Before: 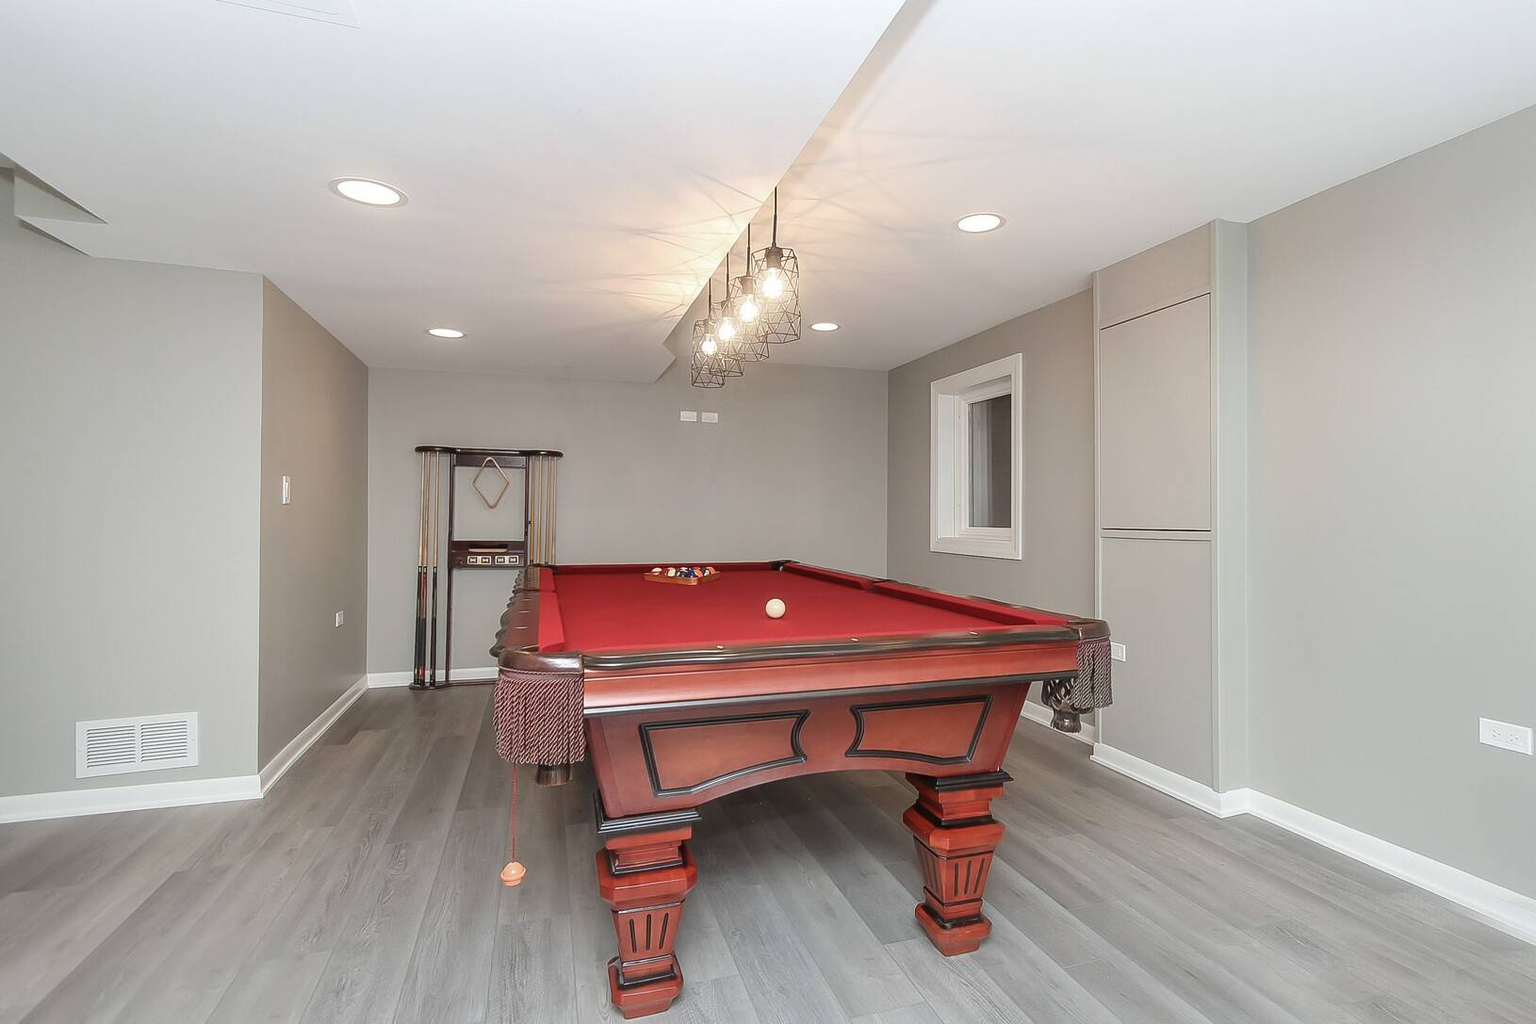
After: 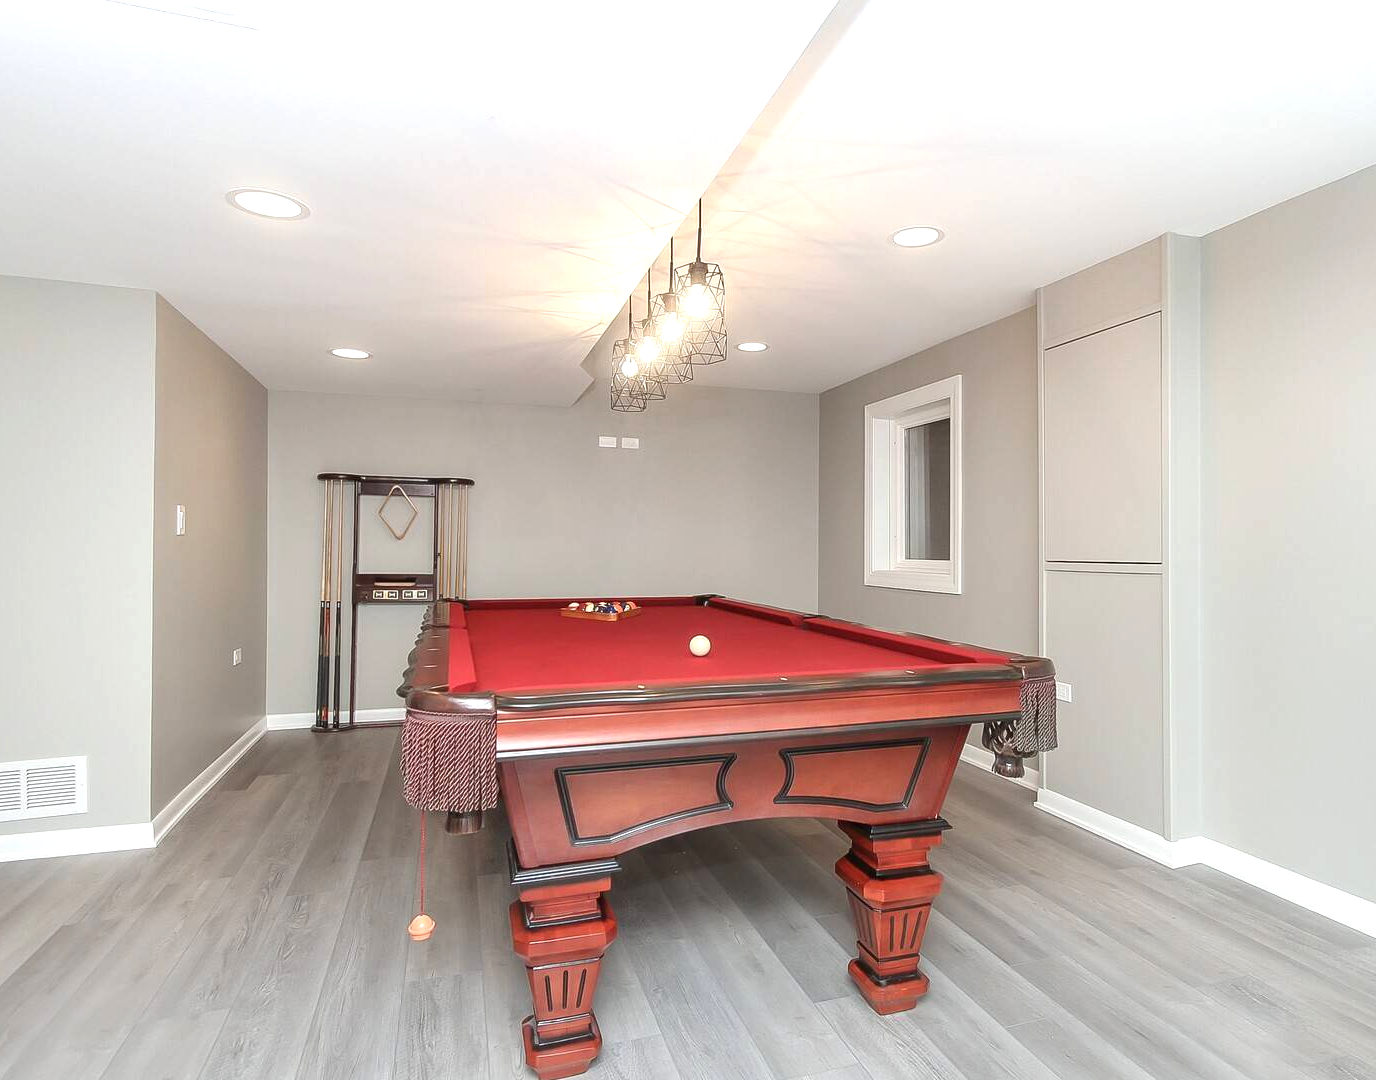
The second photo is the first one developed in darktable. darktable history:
exposure: black level correction 0.001, exposure 0.5 EV, compensate exposure bias true, compensate highlight preservation false
crop: left 7.598%, right 7.873%
